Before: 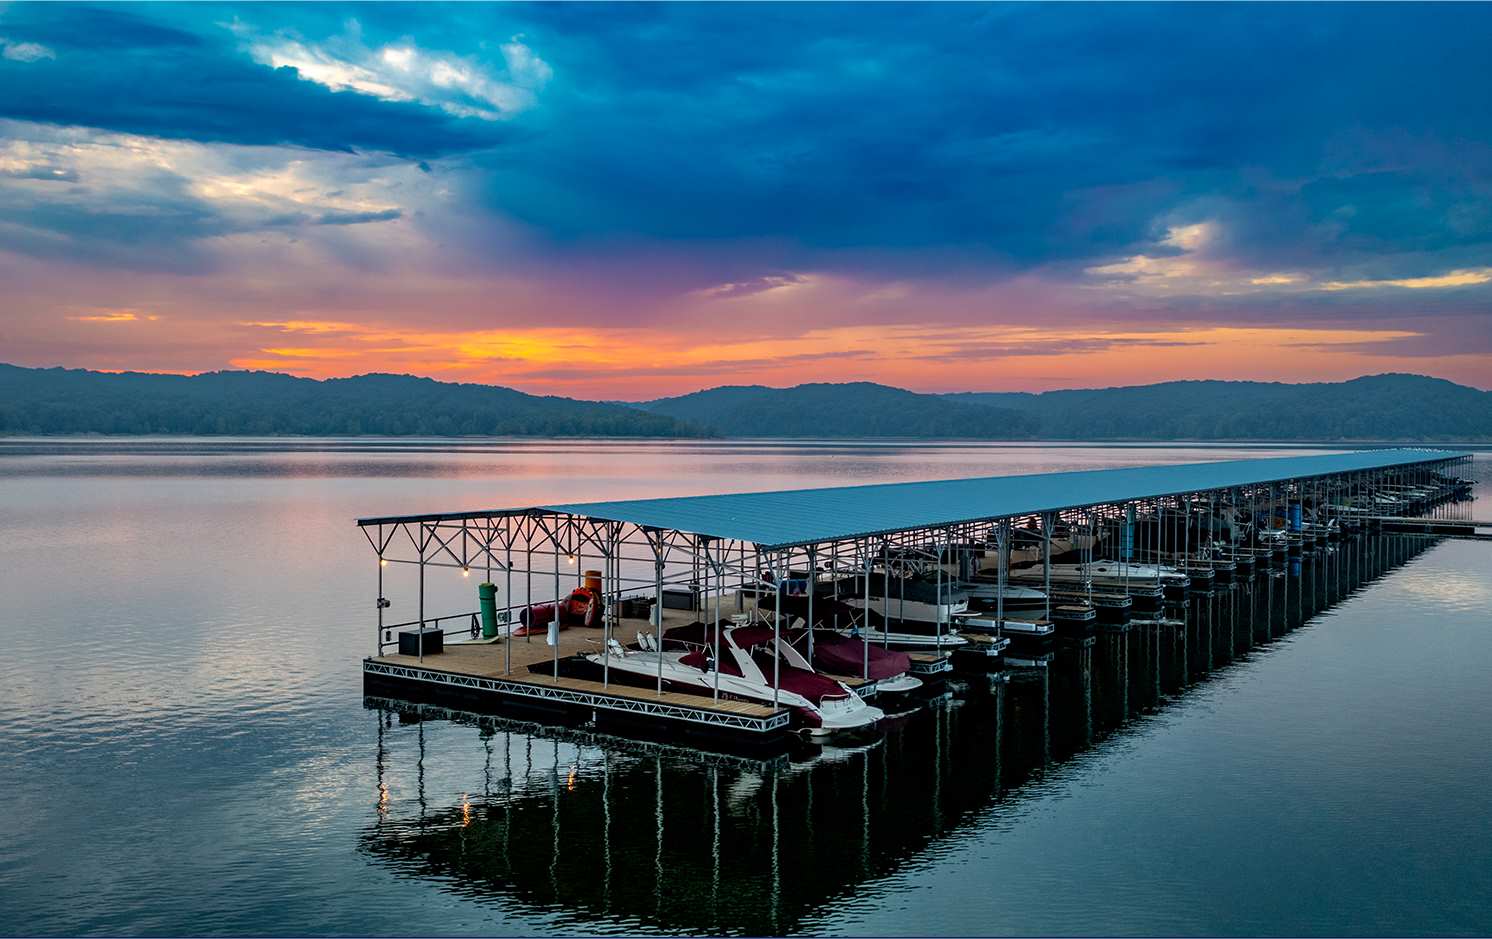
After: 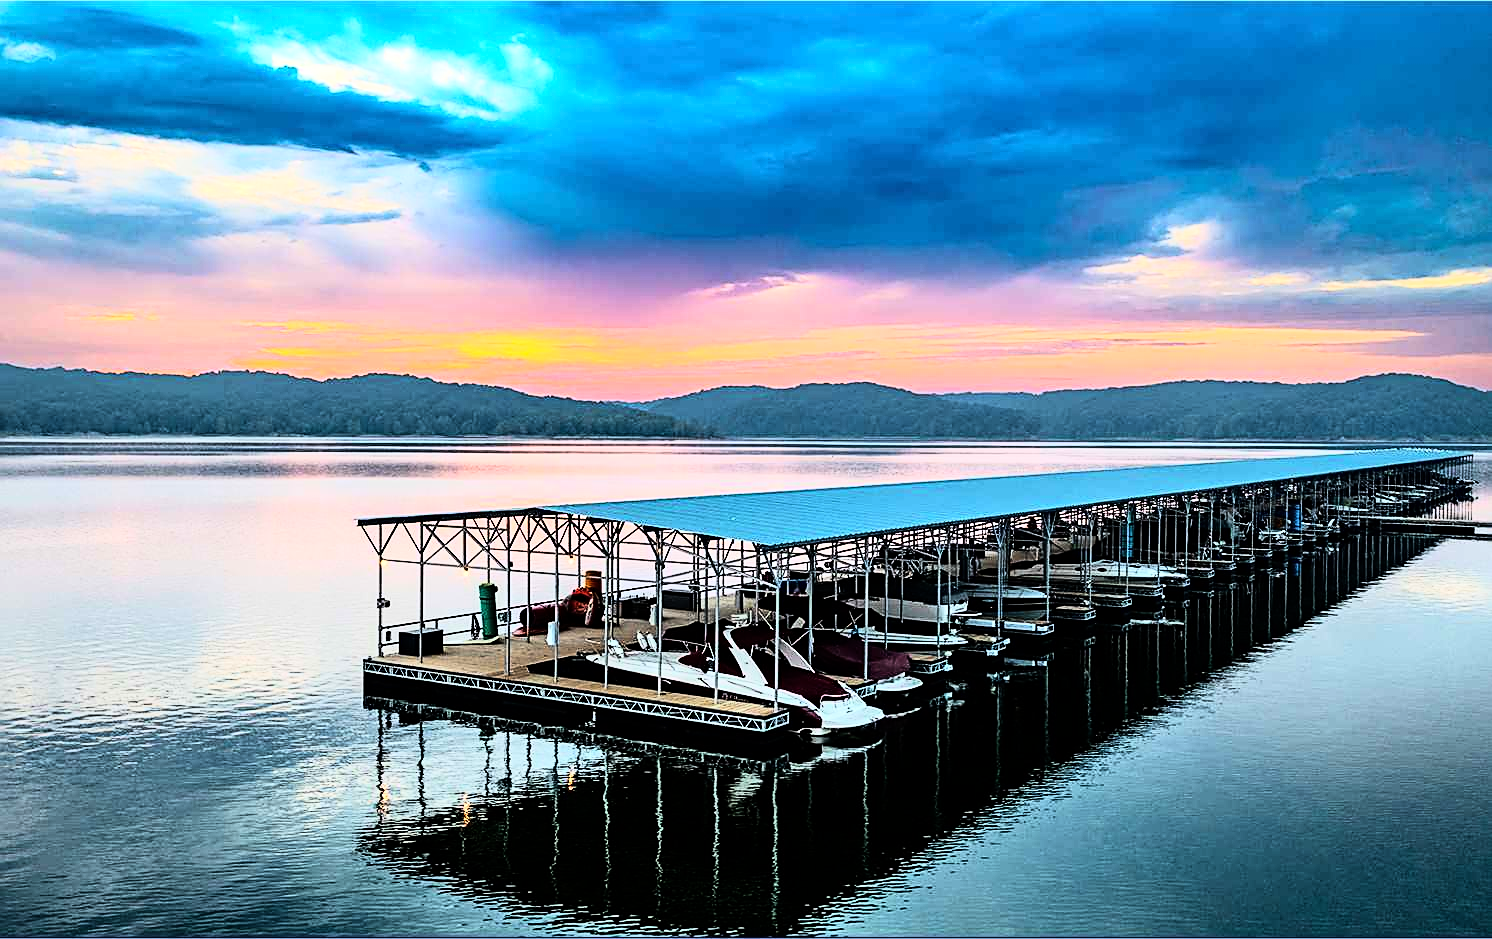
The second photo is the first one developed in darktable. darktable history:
rgb curve: curves: ch0 [(0, 0) (0.21, 0.15) (0.24, 0.21) (0.5, 0.75) (0.75, 0.96) (0.89, 0.99) (1, 1)]; ch1 [(0, 0.02) (0.21, 0.13) (0.25, 0.2) (0.5, 0.67) (0.75, 0.9) (0.89, 0.97) (1, 1)]; ch2 [(0, 0.02) (0.21, 0.13) (0.25, 0.2) (0.5, 0.67) (0.75, 0.9) (0.89, 0.97) (1, 1)], compensate middle gray true
sharpen: on, module defaults
